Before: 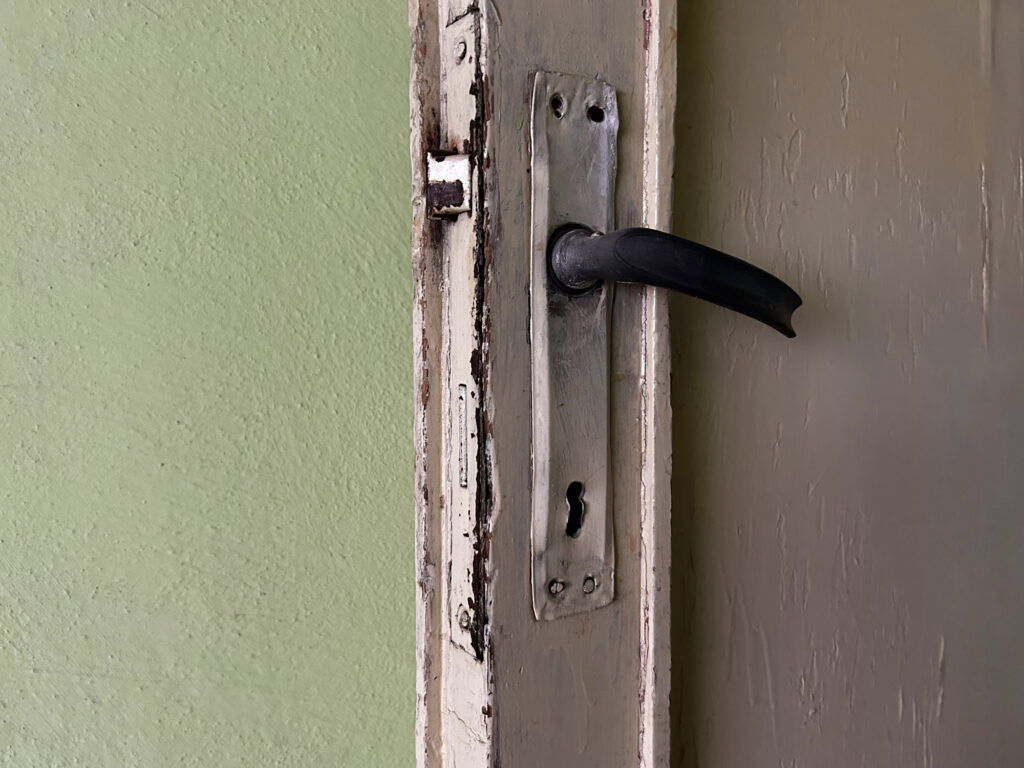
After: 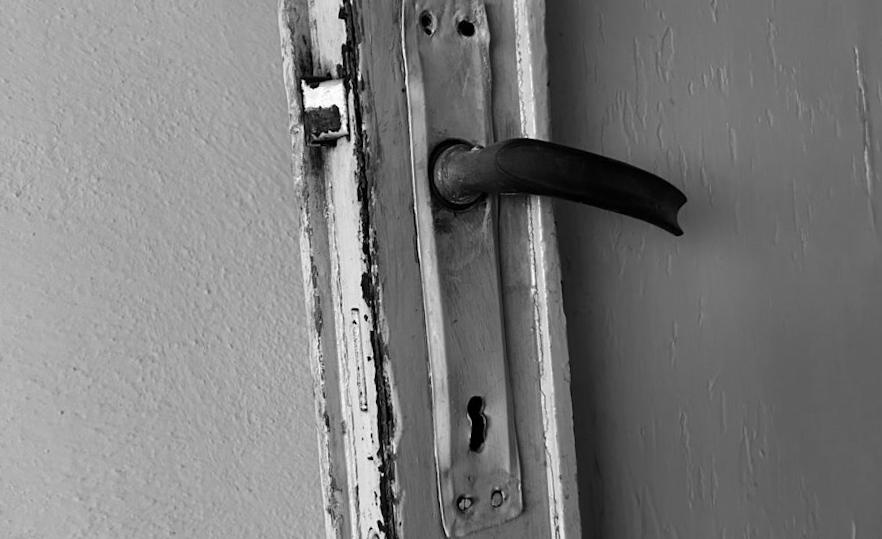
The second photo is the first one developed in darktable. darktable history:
rotate and perspective: rotation -4.57°, crop left 0.054, crop right 0.944, crop top 0.087, crop bottom 0.914
monochrome: on, module defaults
crop: left 8.155%, top 6.611%, bottom 15.385%
